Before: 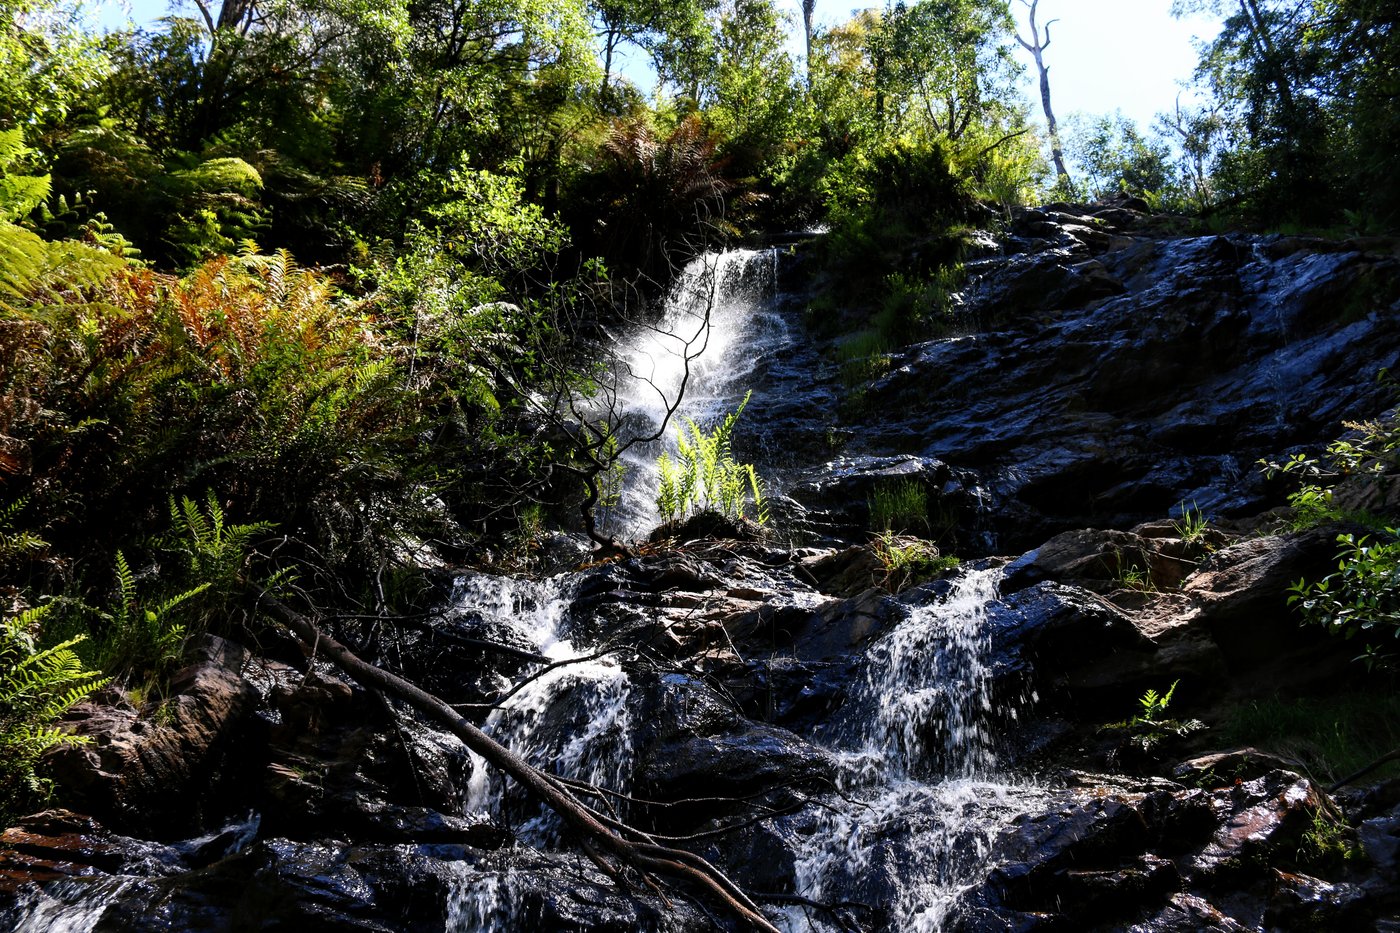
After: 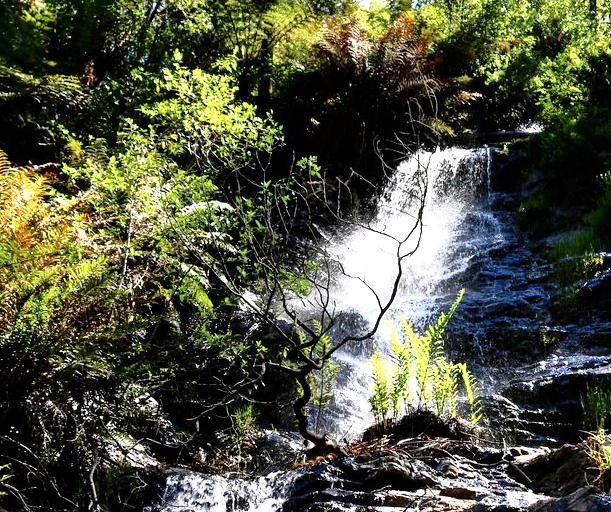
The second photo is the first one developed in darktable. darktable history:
tone equalizer: -7 EV 0.161 EV, -6 EV 0.61 EV, -5 EV 1.14 EV, -4 EV 1.31 EV, -3 EV 1.17 EV, -2 EV 0.6 EV, -1 EV 0.162 EV
exposure: black level correction 0, exposure 0.499 EV, compensate highlight preservation false
crop: left 20.565%, top 10.859%, right 35.726%, bottom 34.212%
contrast brightness saturation: contrast 0.276
